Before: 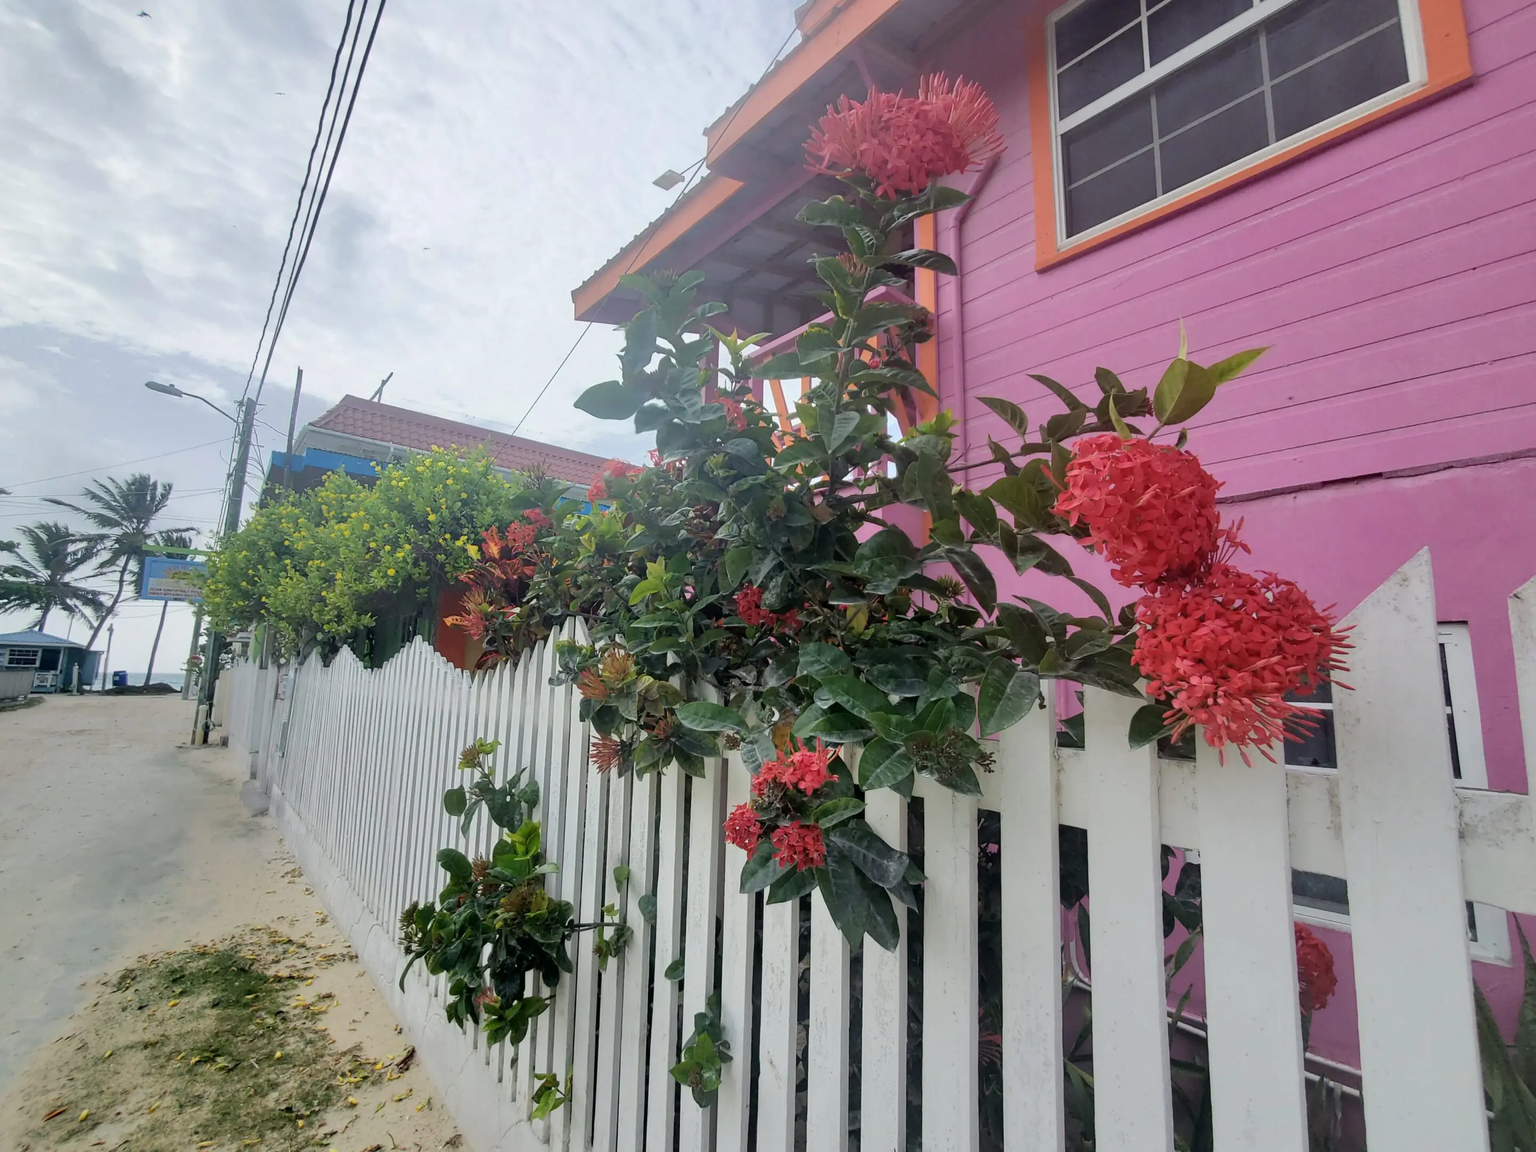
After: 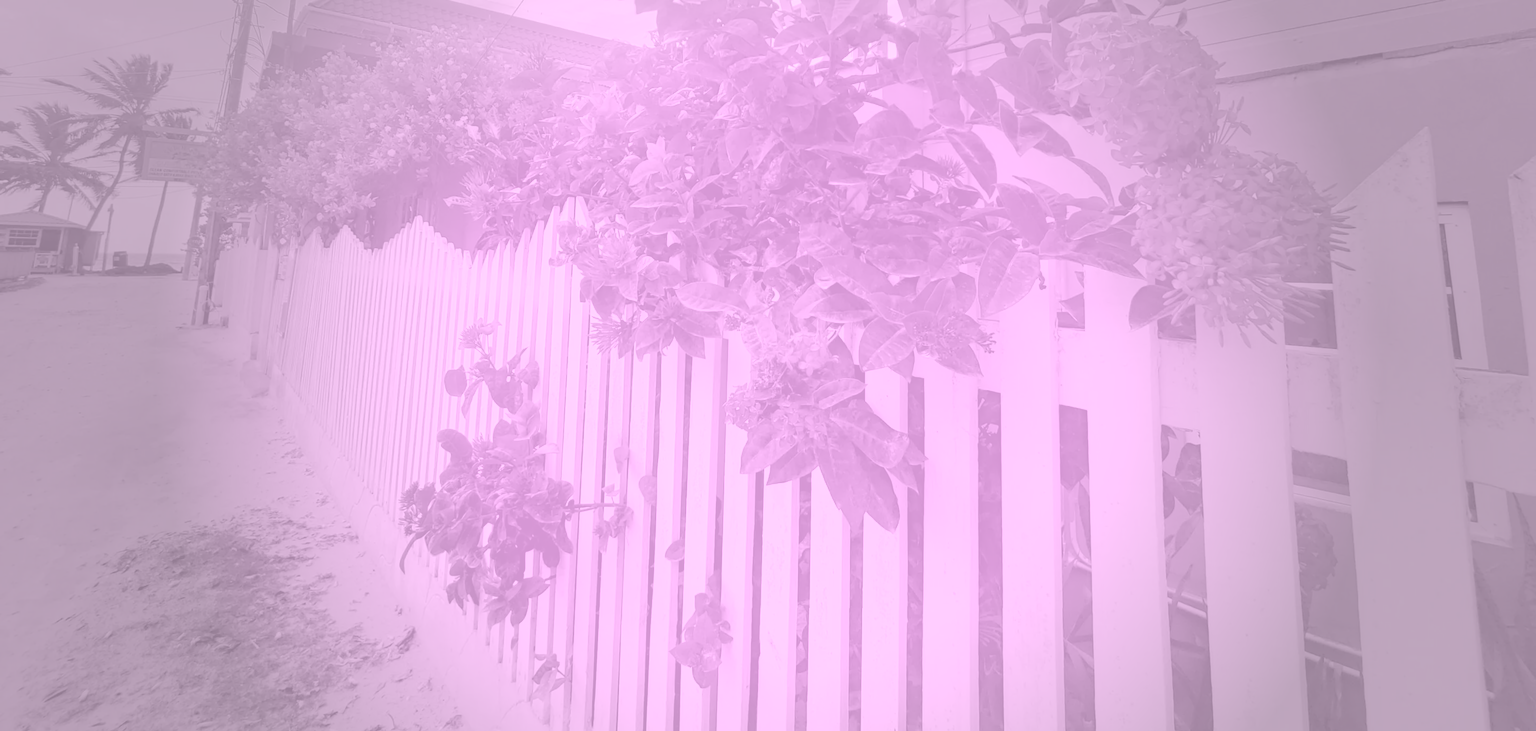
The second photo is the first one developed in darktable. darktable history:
contrast brightness saturation: contrast -0.11
colorize: hue 331.2°, saturation 75%, source mix 30.28%, lightness 70.52%, version 1
haze removal: compatibility mode true, adaptive false
crop and rotate: top 36.435%
vignetting: fall-off start 40%, fall-off radius 40%
tone equalizer: on, module defaults
